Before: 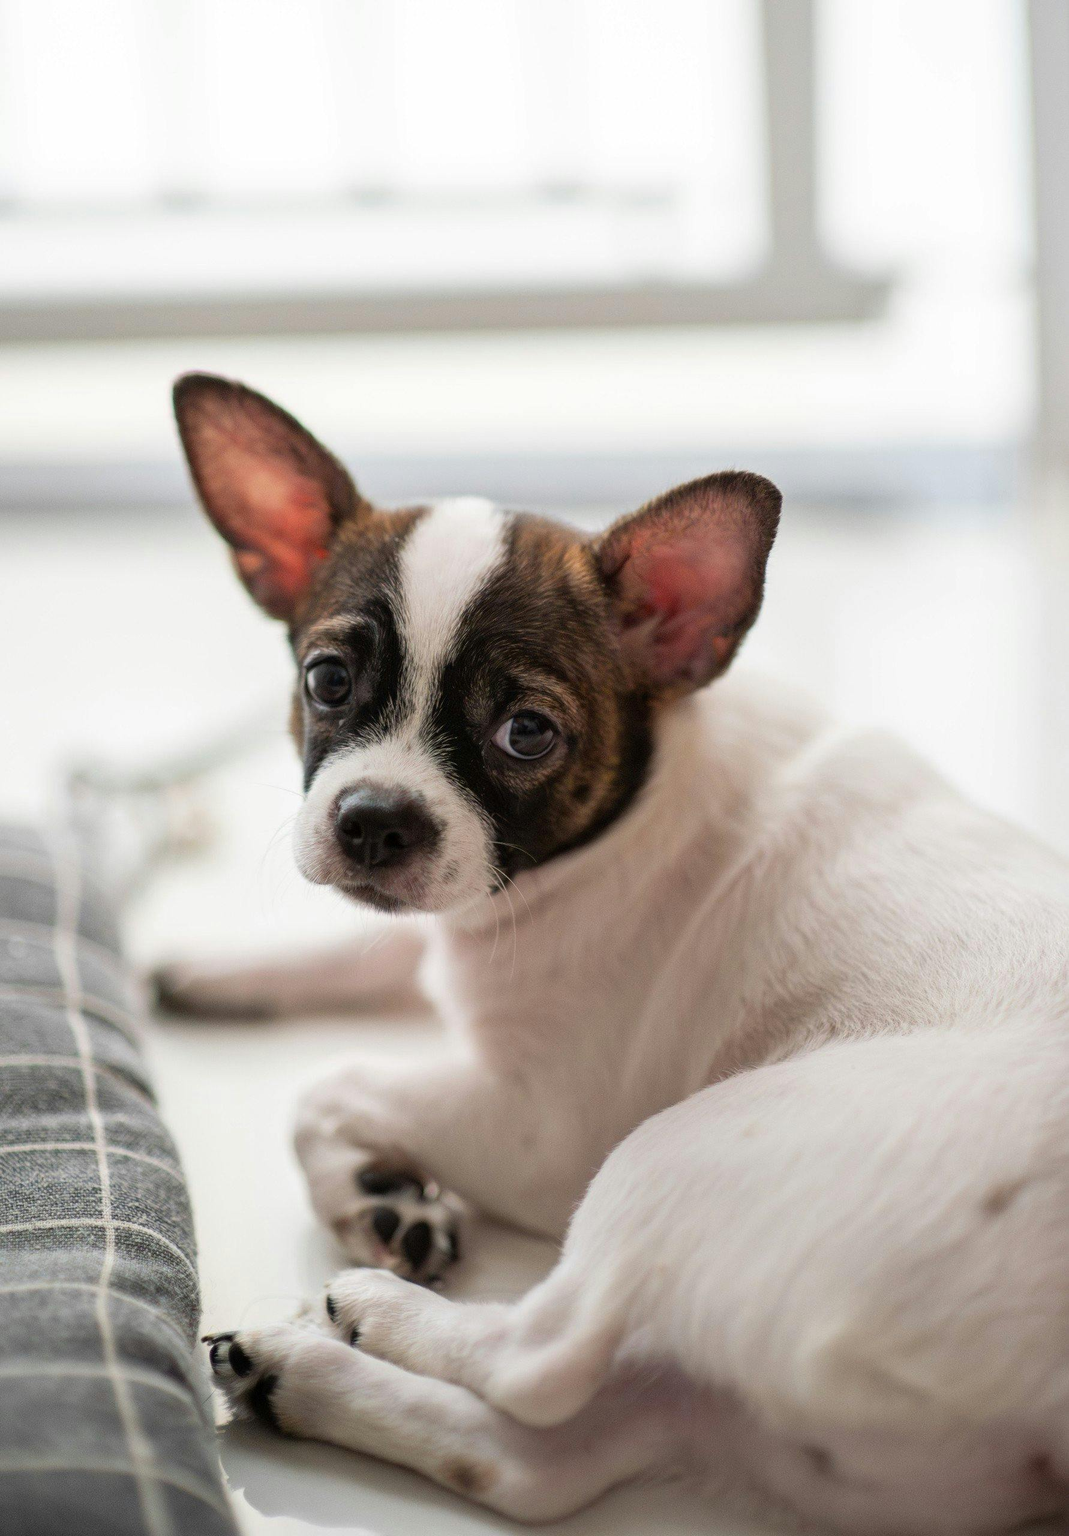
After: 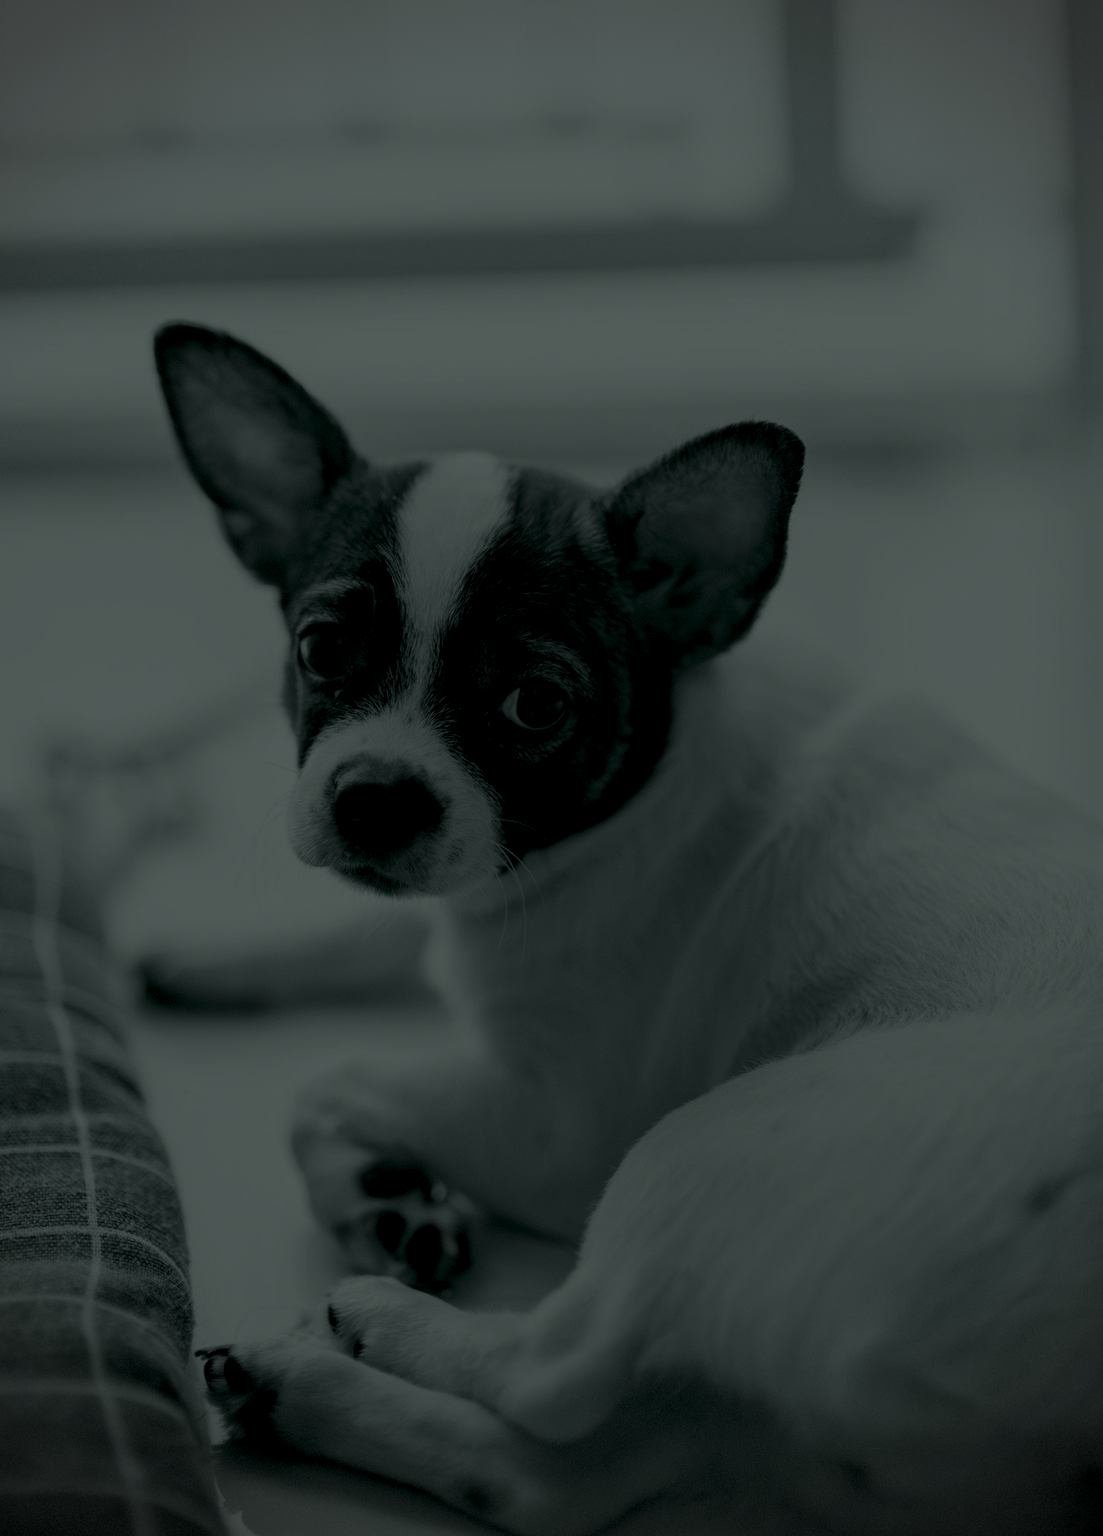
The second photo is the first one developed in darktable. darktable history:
color correction: highlights a* -10.69, highlights b* -19.19
rotate and perspective: rotation -2.56°, automatic cropping off
colorize: hue 90°, saturation 19%, lightness 1.59%, version 1
crop and rotate: angle -1.96°, left 3.097%, top 4.154%, right 1.586%, bottom 0.529%
vignetting: dithering 8-bit output, unbound false
